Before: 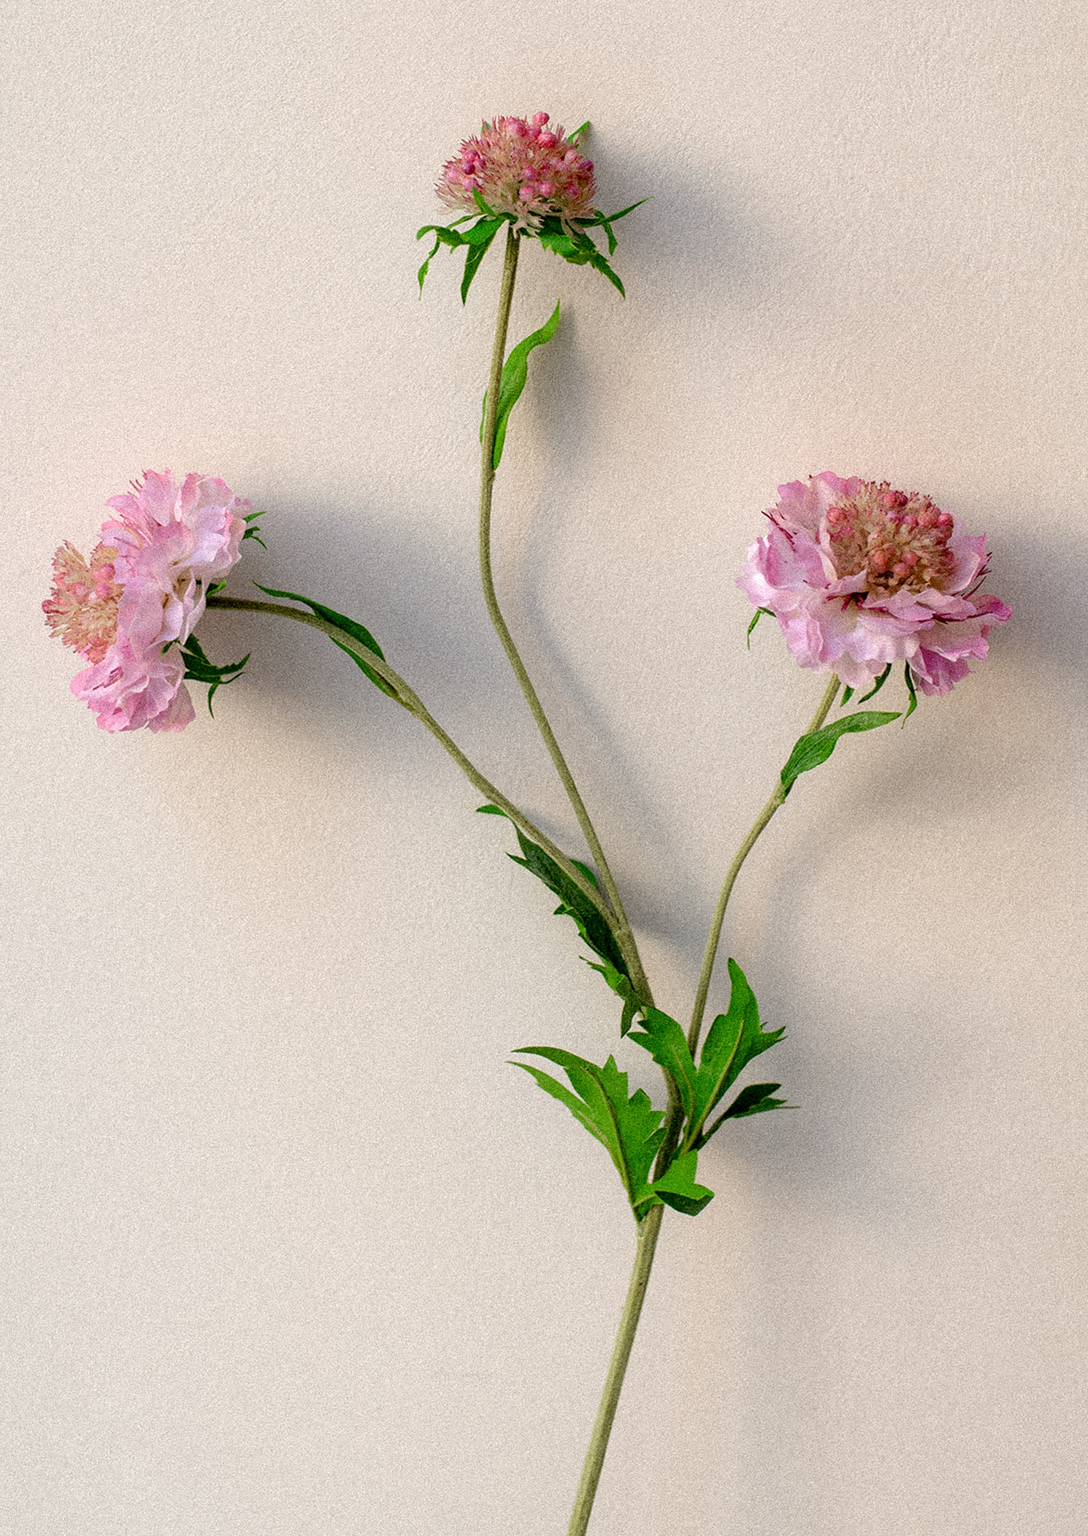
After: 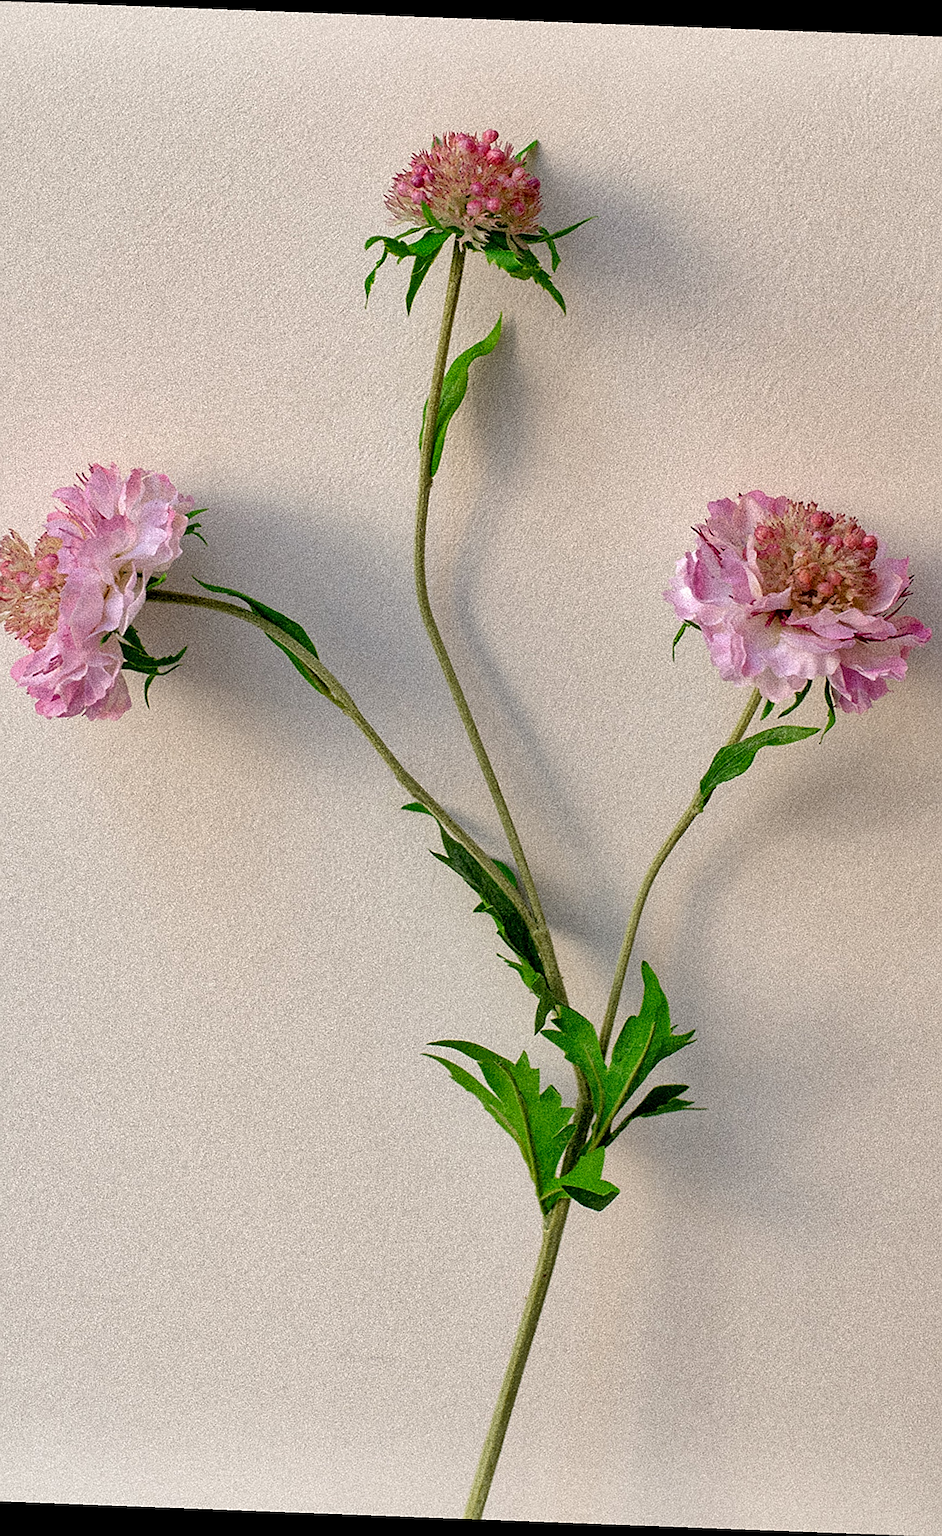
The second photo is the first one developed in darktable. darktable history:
crop: left 8.026%, right 7.374%
shadows and highlights: shadows 60, soften with gaussian
rotate and perspective: rotation 2.17°, automatic cropping off
sharpen: on, module defaults
